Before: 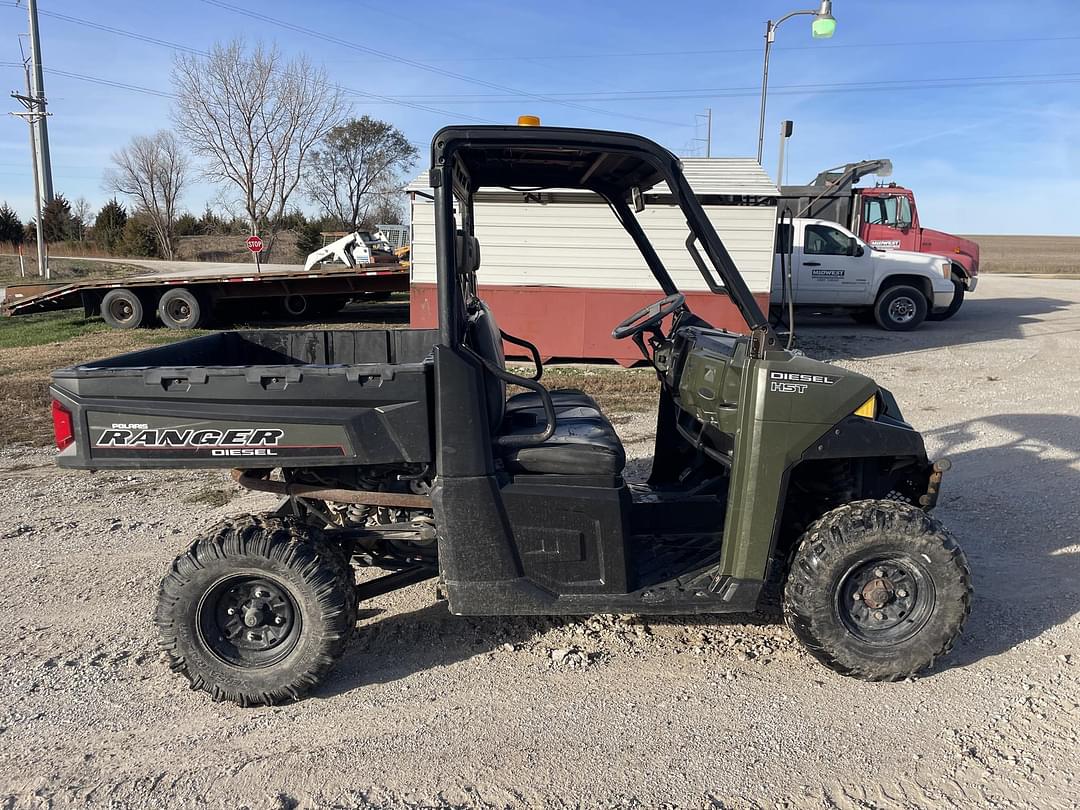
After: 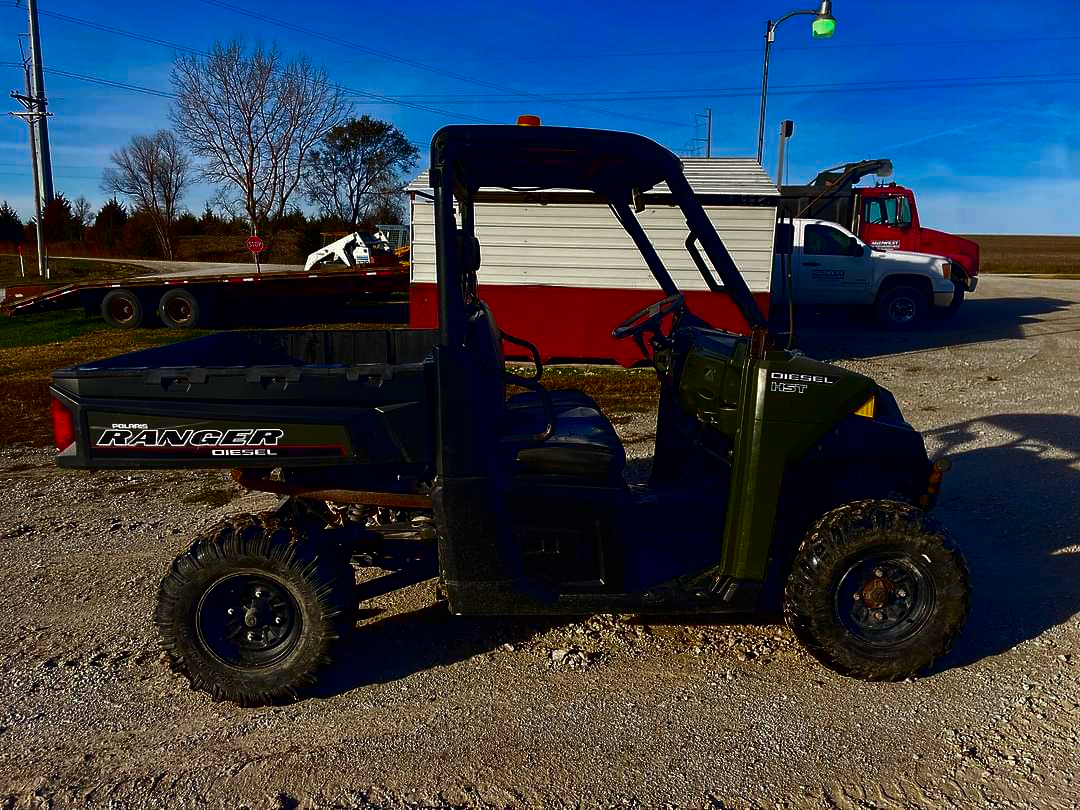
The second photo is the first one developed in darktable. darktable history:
contrast brightness saturation: brightness -0.99, saturation 0.985
